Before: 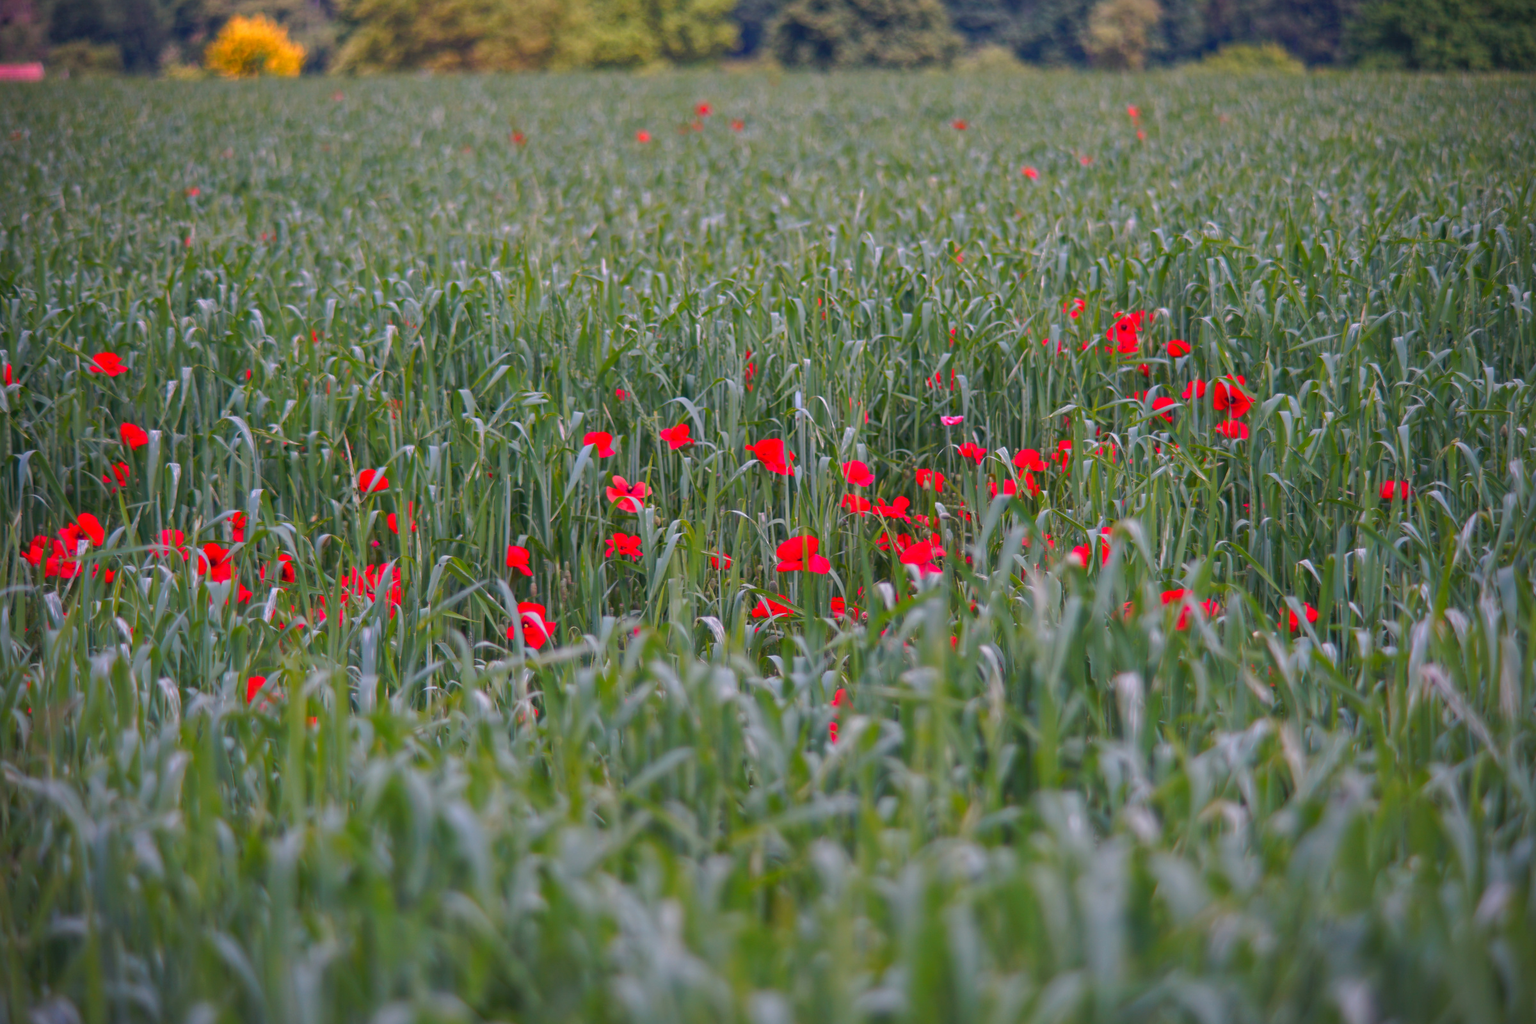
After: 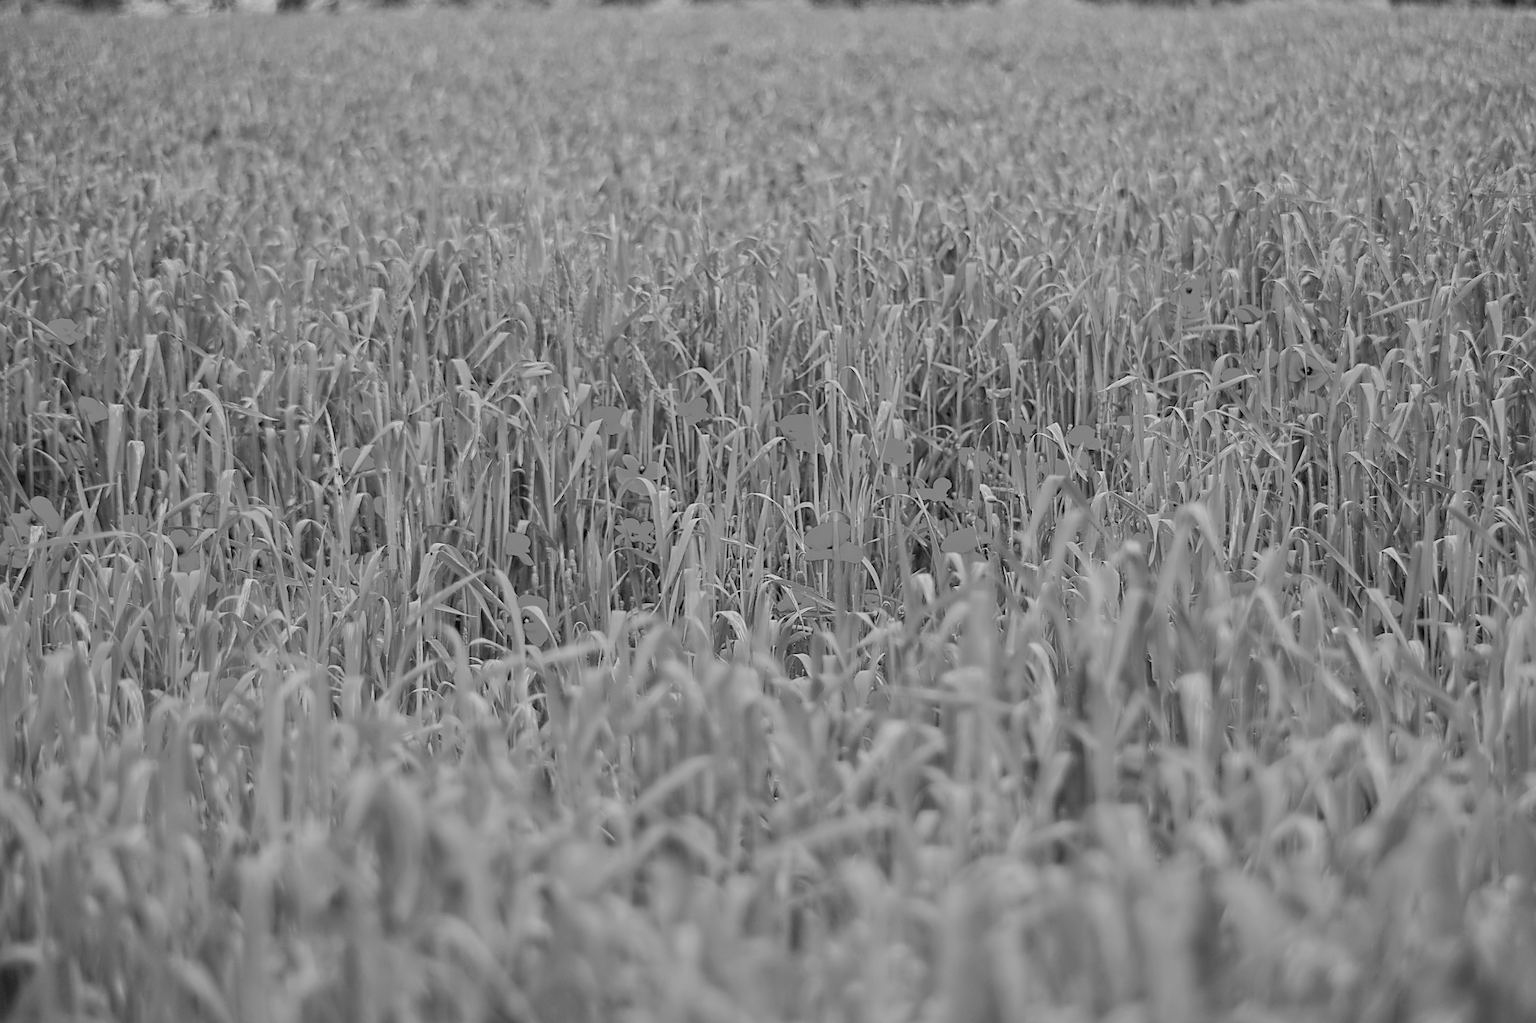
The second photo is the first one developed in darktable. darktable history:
filmic rgb: black relative exposure -5 EV, hardness 2.88, contrast 1.4
color correction: highlights a* -2.24, highlights b* -18.1
sharpen: radius 1.4, amount 1.25, threshold 0.7
tone equalizer: -7 EV 0.15 EV, -6 EV 0.6 EV, -5 EV 1.15 EV, -4 EV 1.33 EV, -3 EV 1.15 EV, -2 EV 0.6 EV, -1 EV 0.15 EV, mask exposure compensation -0.5 EV
monochrome: a 26.22, b 42.67, size 0.8
crop: left 3.305%, top 6.436%, right 6.389%, bottom 3.258%
color balance rgb: perceptual saturation grading › global saturation 25%, global vibrance 20%
